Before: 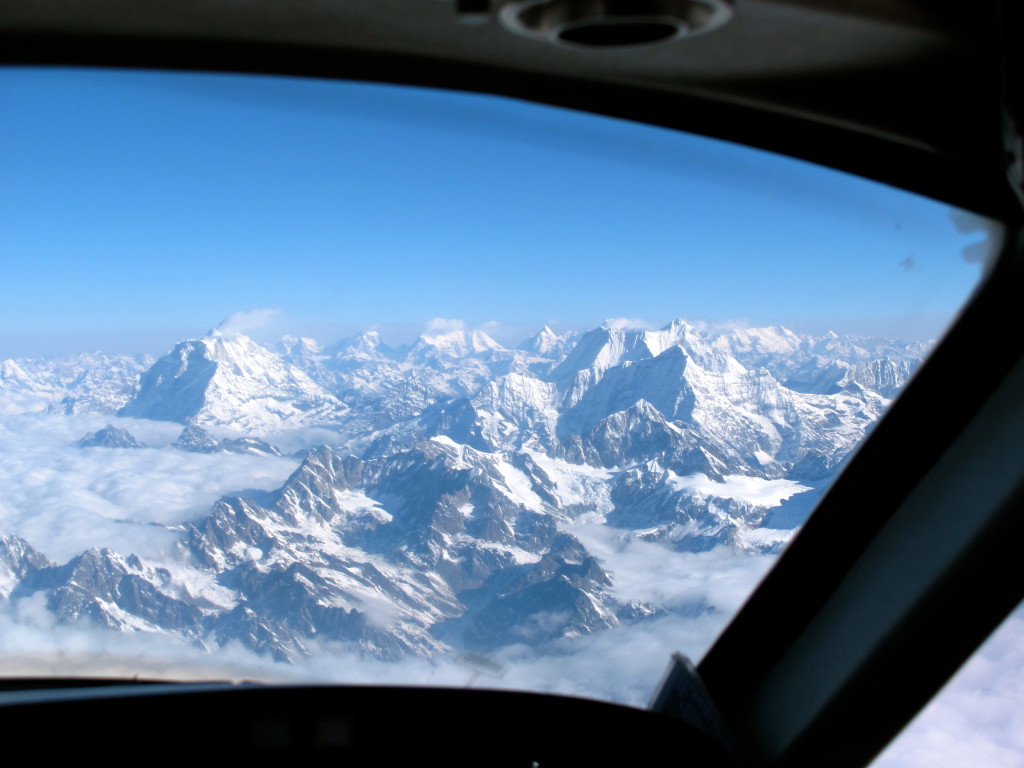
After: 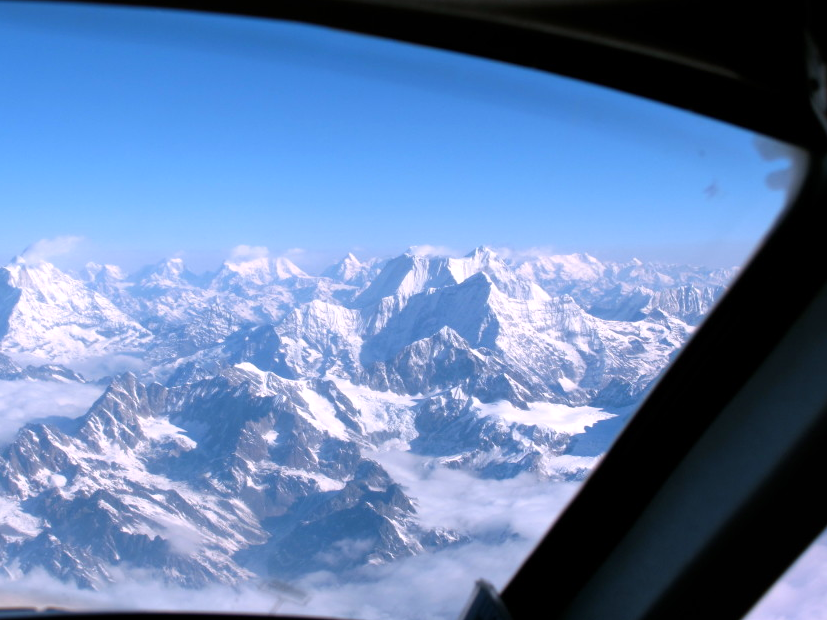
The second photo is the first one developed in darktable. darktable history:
crop: left 19.159%, top 9.58%, bottom 9.58%
white balance: red 1.05, blue 1.072
